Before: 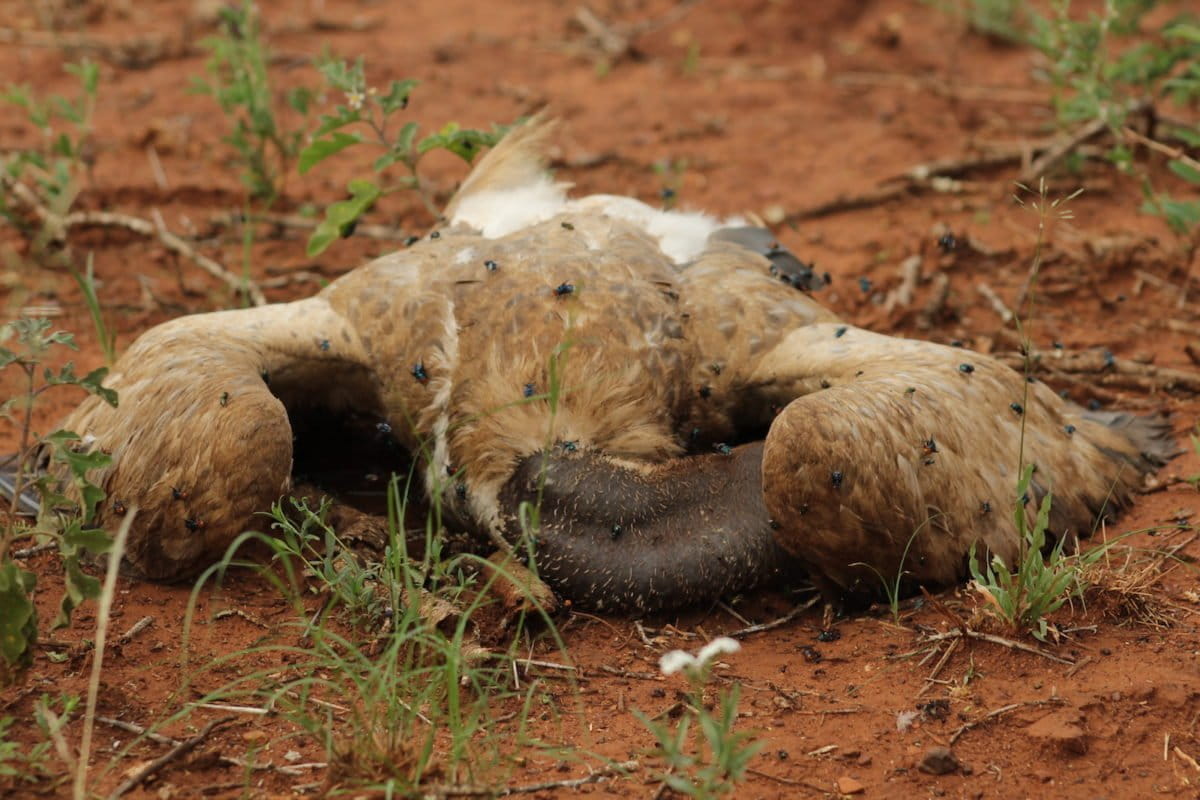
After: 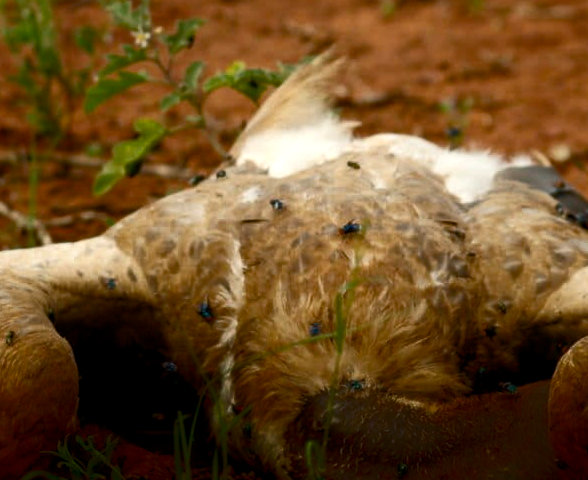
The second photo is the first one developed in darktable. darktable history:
crop: left 17.9%, top 7.692%, right 33.076%, bottom 32.213%
shadows and highlights: shadows -89, highlights -36.11, soften with gaussian
tone equalizer: smoothing diameter 24.89%, edges refinement/feathering 13.58, preserve details guided filter
exposure: exposure 0.203 EV, compensate highlight preservation false
color balance rgb: global offset › luminance -0.506%, perceptual saturation grading › global saturation 44.48%, perceptual saturation grading › highlights -50.265%, perceptual saturation grading › shadows 30.659%, perceptual brilliance grading › highlights 3.887%, perceptual brilliance grading › mid-tones -19.214%, perceptual brilliance grading › shadows -41.762%, global vibrance 20%
